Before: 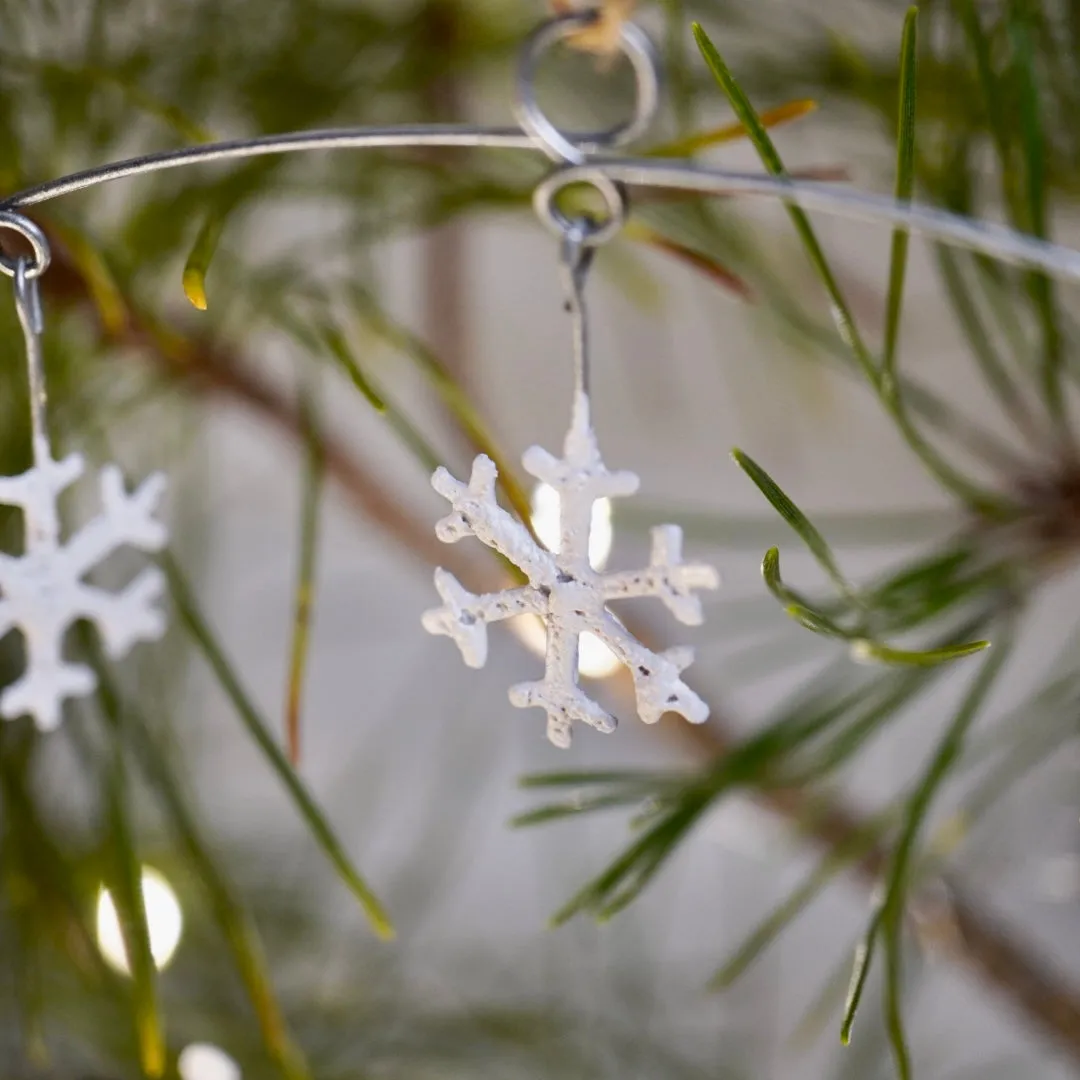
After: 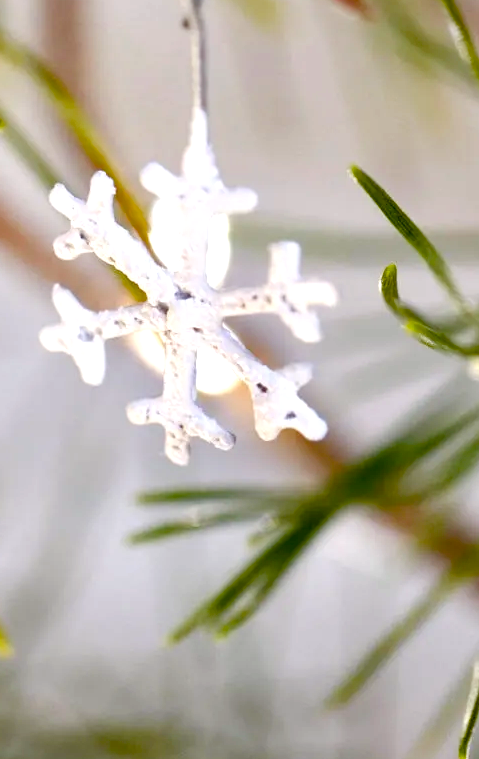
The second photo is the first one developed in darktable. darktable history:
crop: left 35.432%, top 26.233%, right 20.145%, bottom 3.432%
exposure: black level correction -0.002, exposure 0.54 EV, compensate highlight preservation false
color balance rgb: shadows lift › luminance -9.41%, highlights gain › luminance 17.6%, global offset › luminance -1.45%, perceptual saturation grading › highlights -17.77%, perceptual saturation grading › mid-tones 33.1%, perceptual saturation grading › shadows 50.52%, global vibrance 24.22%
